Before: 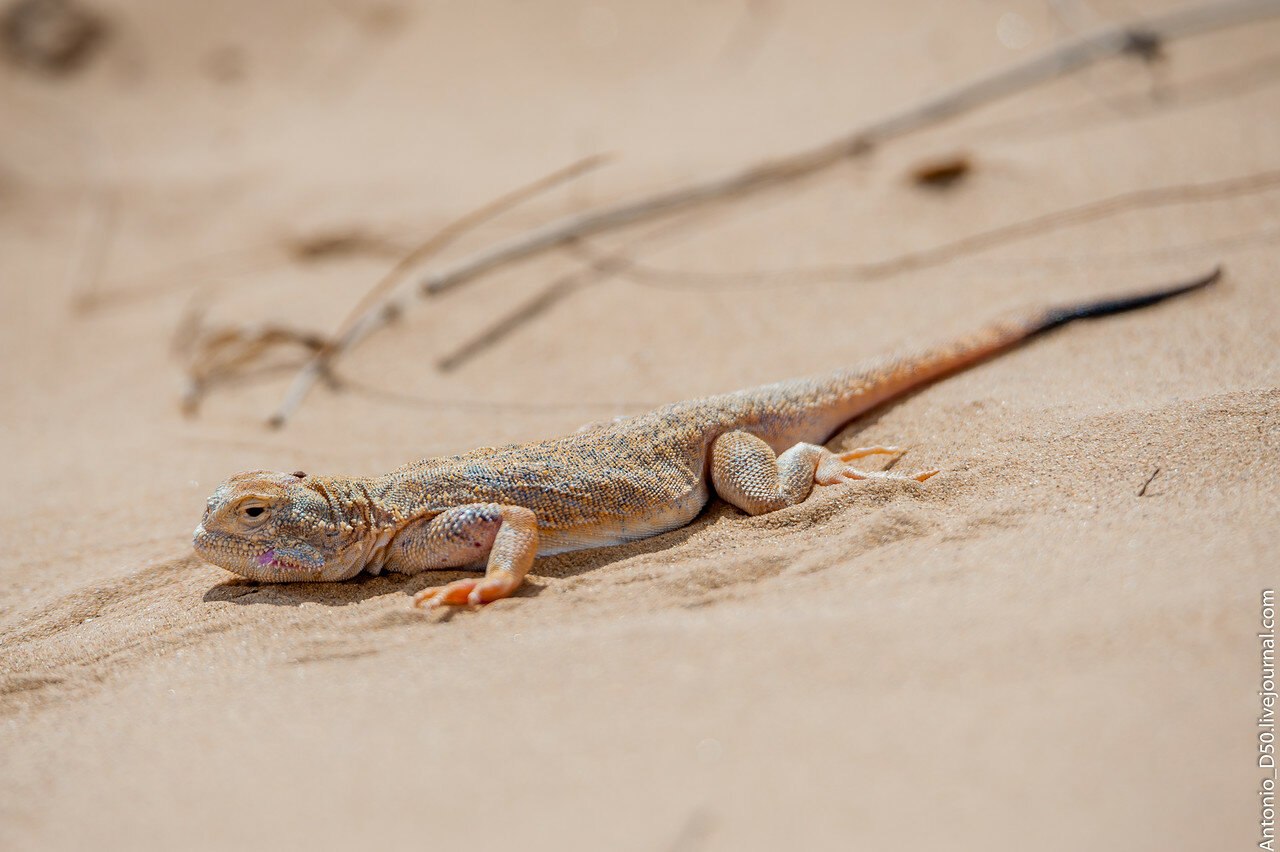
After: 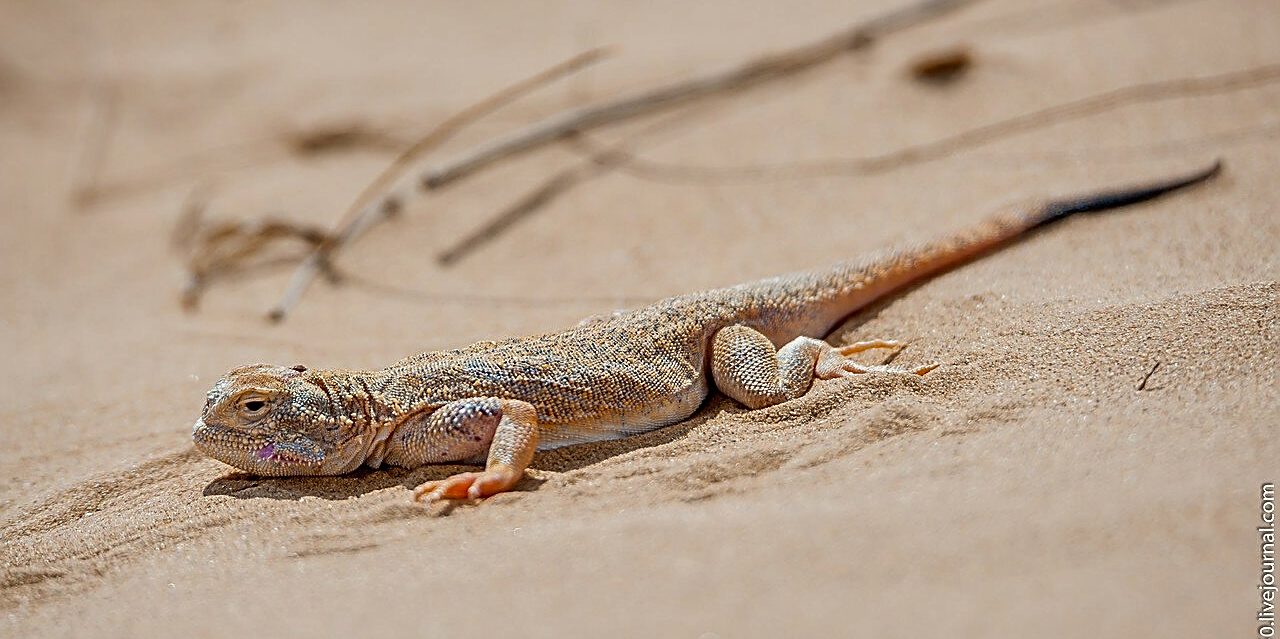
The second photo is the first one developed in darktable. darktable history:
sharpen: amount 1
shadows and highlights: low approximation 0.01, soften with gaussian
crop and rotate: top 12.5%, bottom 12.5%
tone equalizer: on, module defaults
